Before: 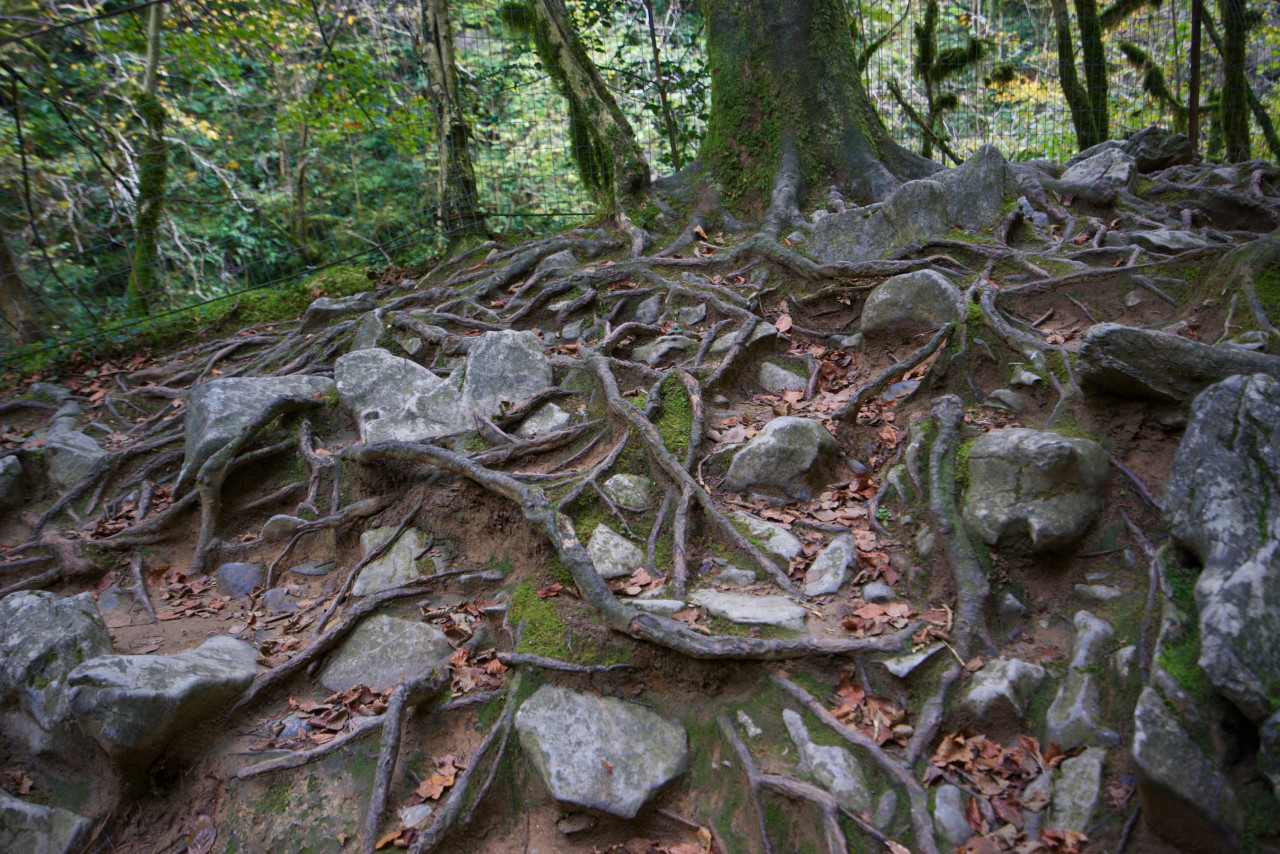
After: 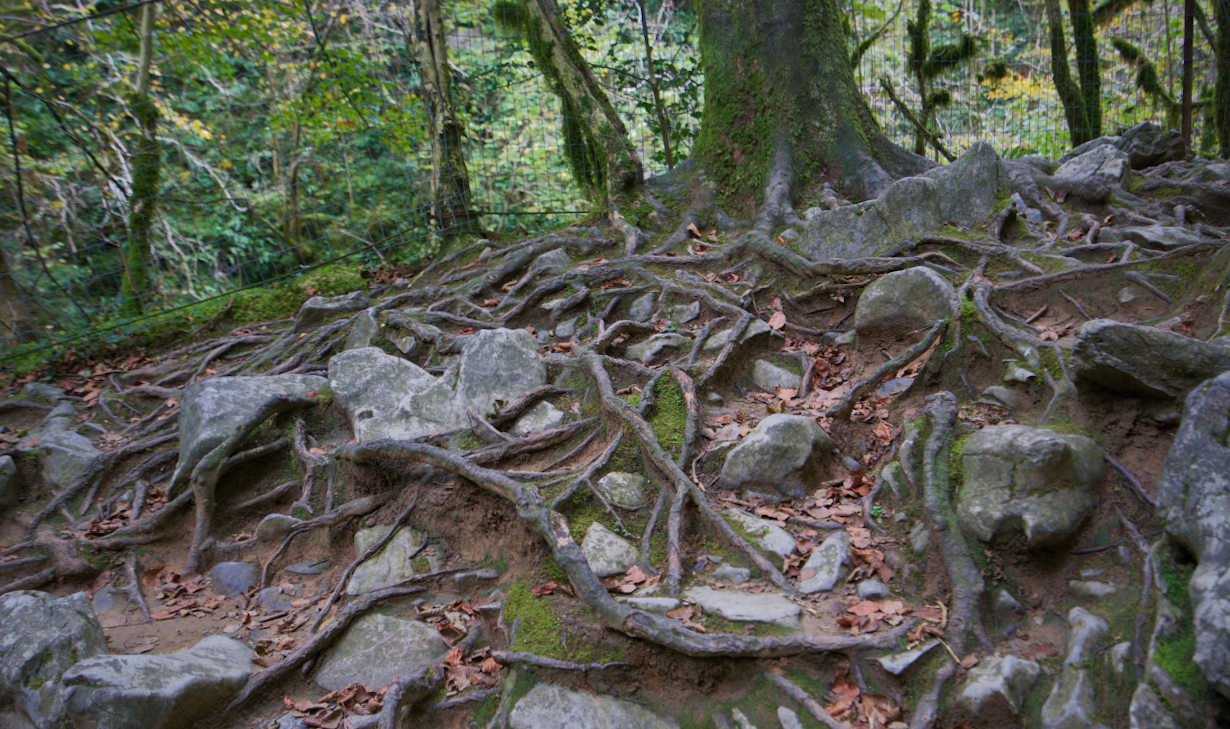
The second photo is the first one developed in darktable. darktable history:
crop and rotate: angle 0.2°, left 0.275%, right 3.127%, bottom 14.18%
shadows and highlights: shadows 40, highlights -60
